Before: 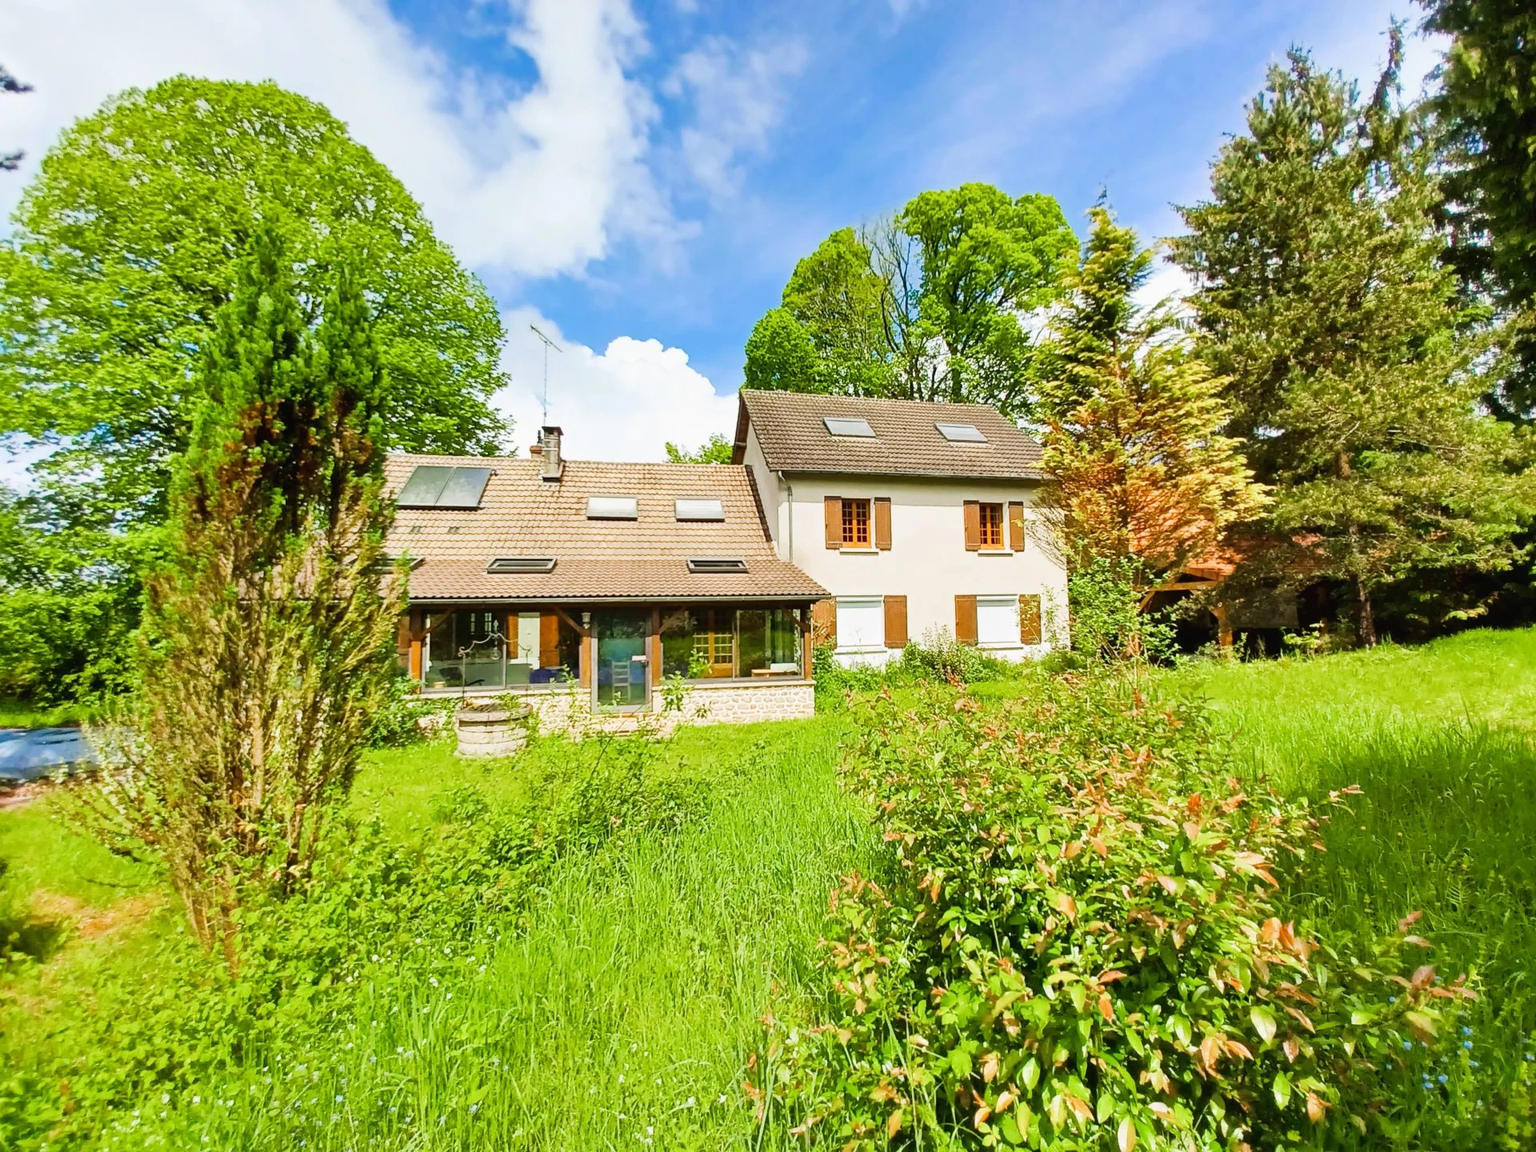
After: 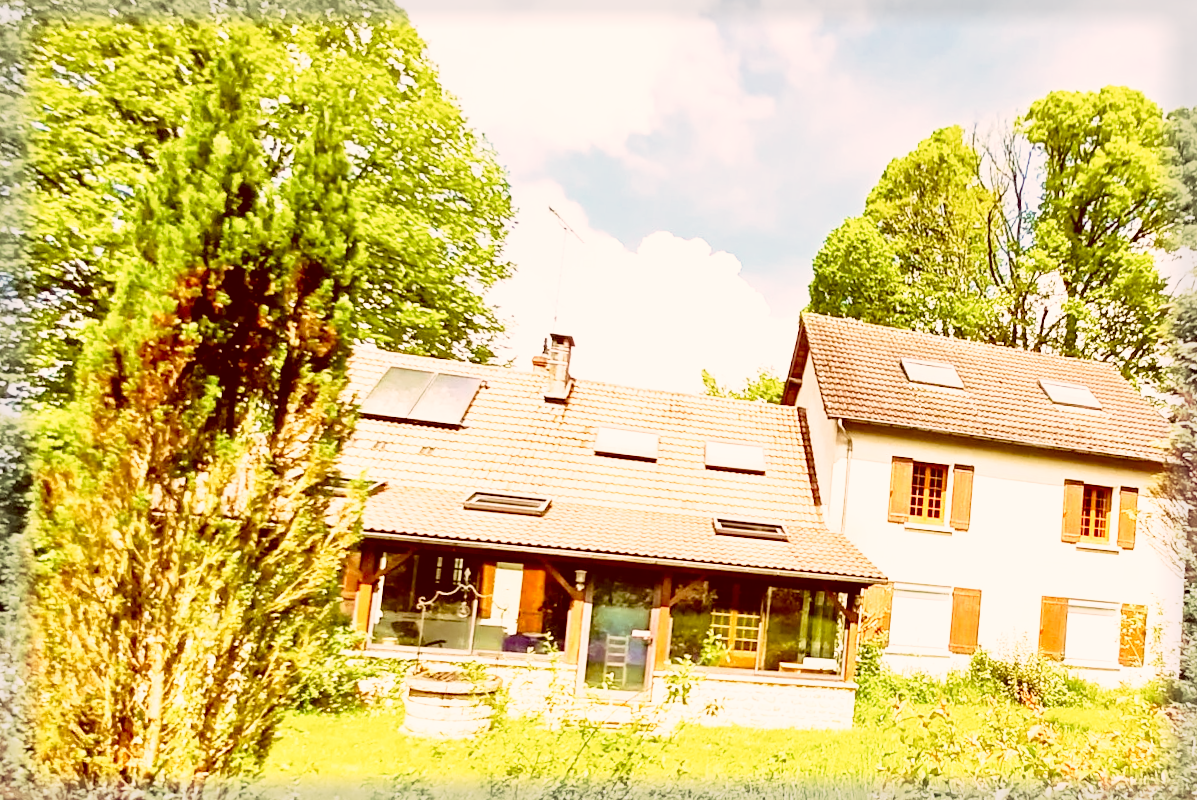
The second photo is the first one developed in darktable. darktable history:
crop and rotate: angle -5.85°, left 2.191%, top 6.987%, right 27.271%, bottom 30.169%
base curve: curves: ch0 [(0, 0) (0.012, 0.01) (0.073, 0.168) (0.31, 0.711) (0.645, 0.957) (1, 1)], preserve colors none
vignetting: fall-off start 92.84%, fall-off radius 5.13%, brightness -0.165, automatic ratio true, width/height ratio 1.33, shape 0.05
color correction: highlights a* 9.17, highlights b* 8.72, shadows a* 39.61, shadows b* 39.77, saturation 0.809
